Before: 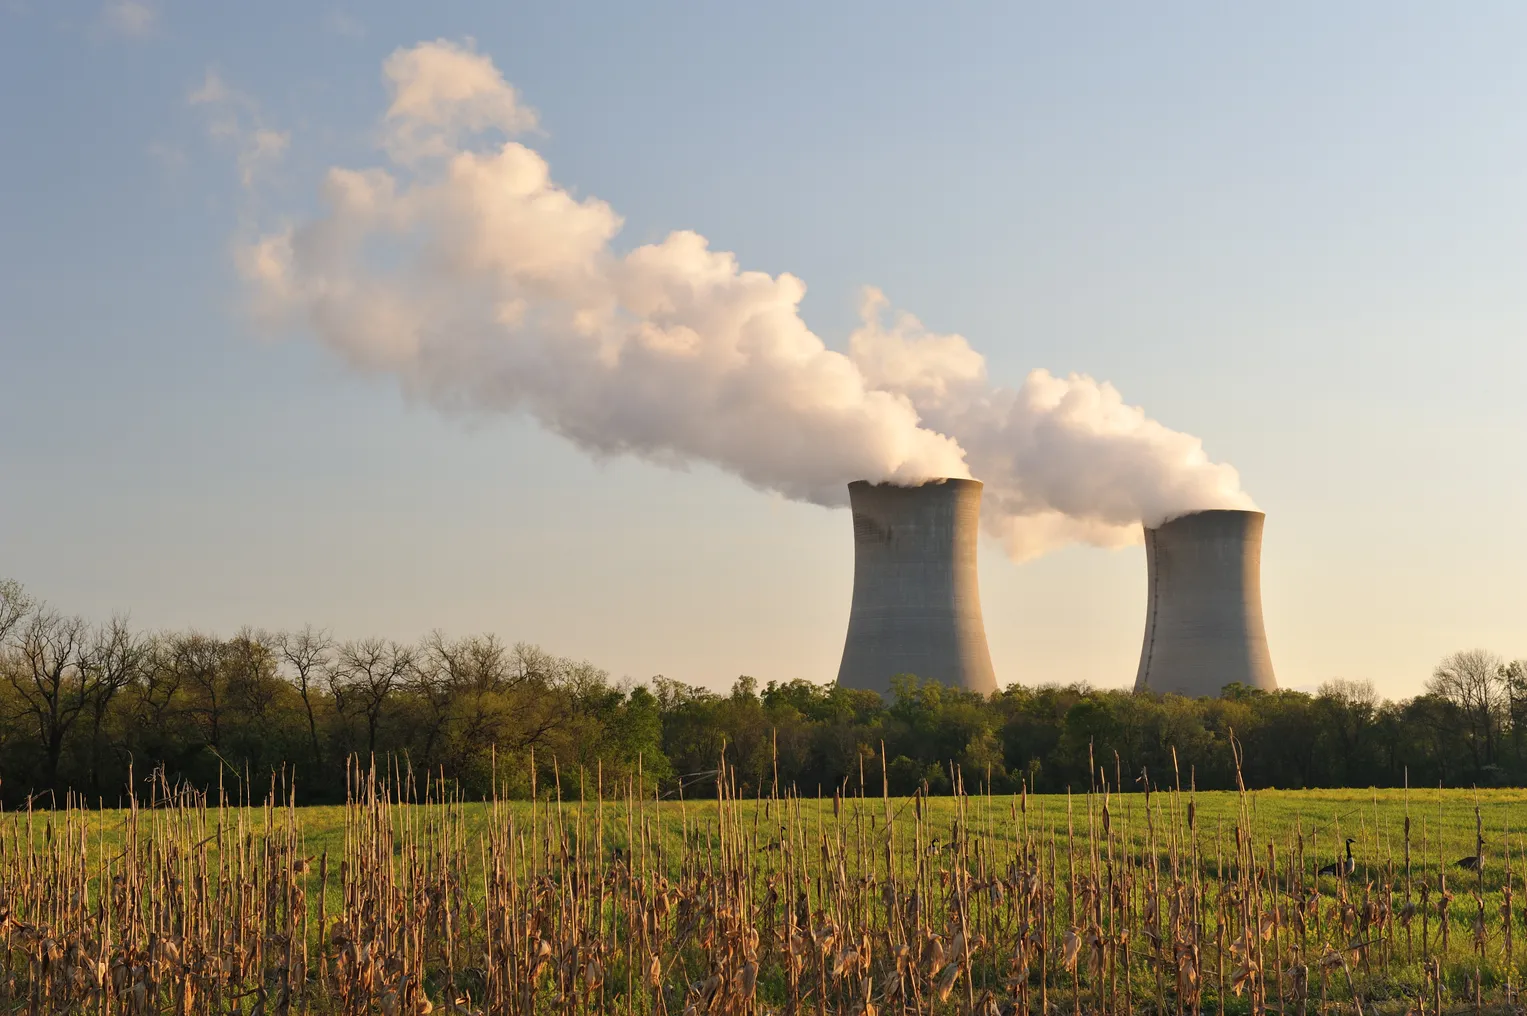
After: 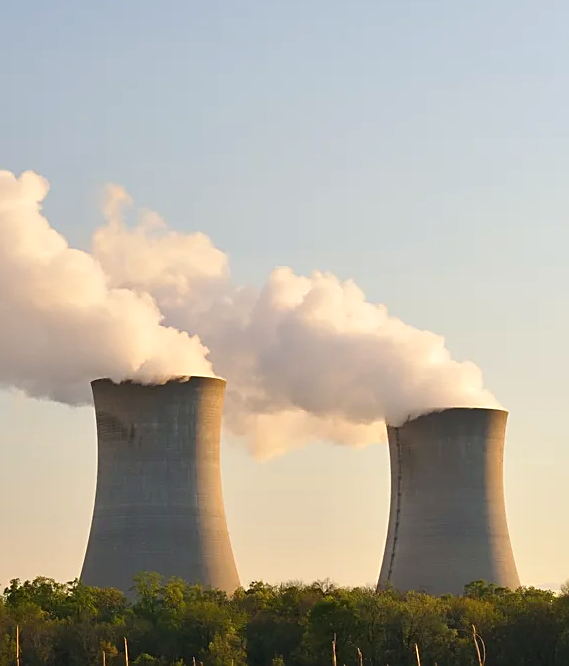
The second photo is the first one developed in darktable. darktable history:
sharpen: amount 0.491
contrast brightness saturation: contrast 0.042, saturation 0.164
crop and rotate: left 49.587%, top 10.124%, right 13.147%, bottom 24.275%
